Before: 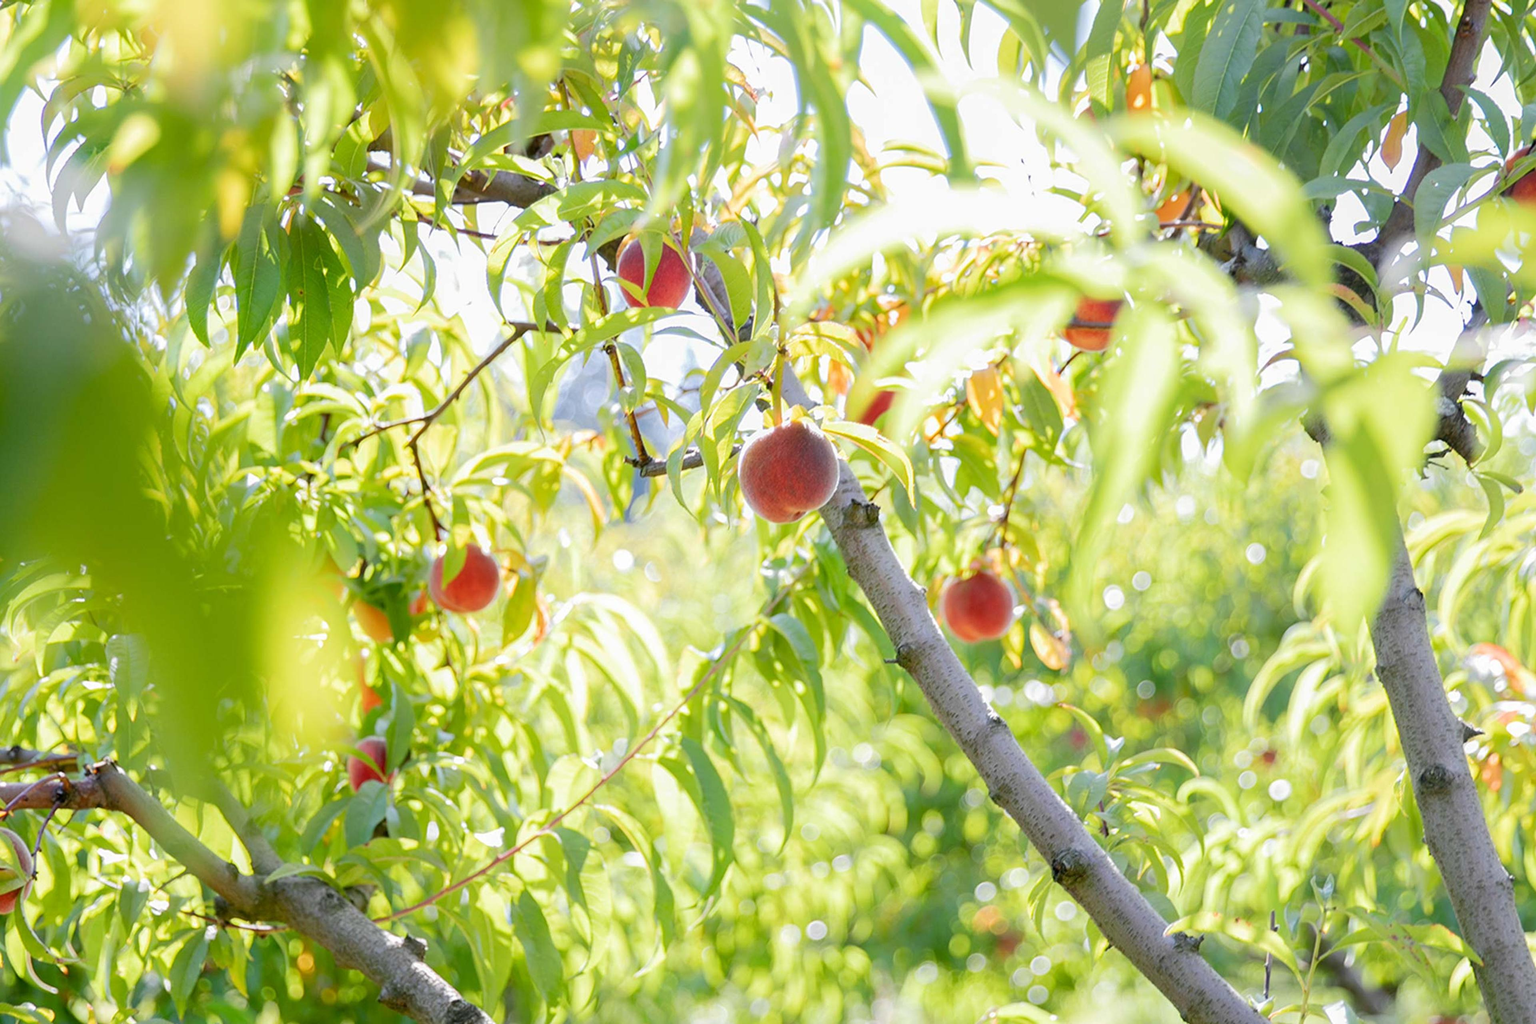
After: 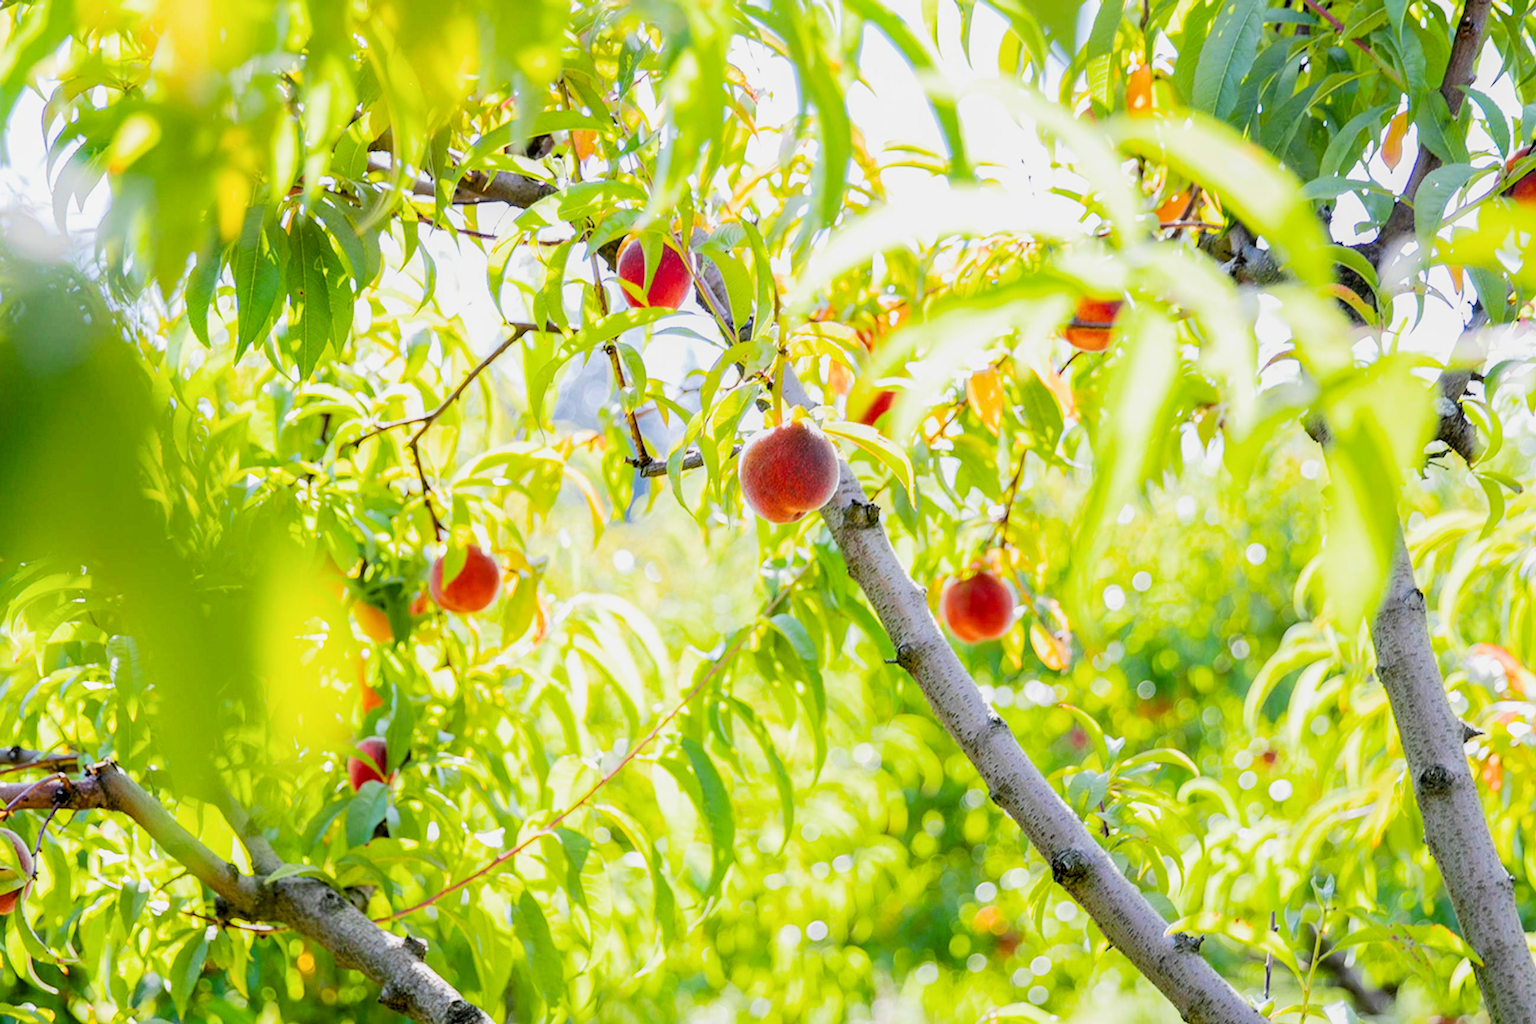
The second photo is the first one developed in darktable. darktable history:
filmic rgb: black relative exposure -5 EV, hardness 2.88, contrast 1.3, highlights saturation mix -30%
exposure: black level correction 0, exposure 0.3 EV, compensate highlight preservation false
color balance rgb: perceptual saturation grading › global saturation 30%, global vibrance 20%
local contrast: on, module defaults
